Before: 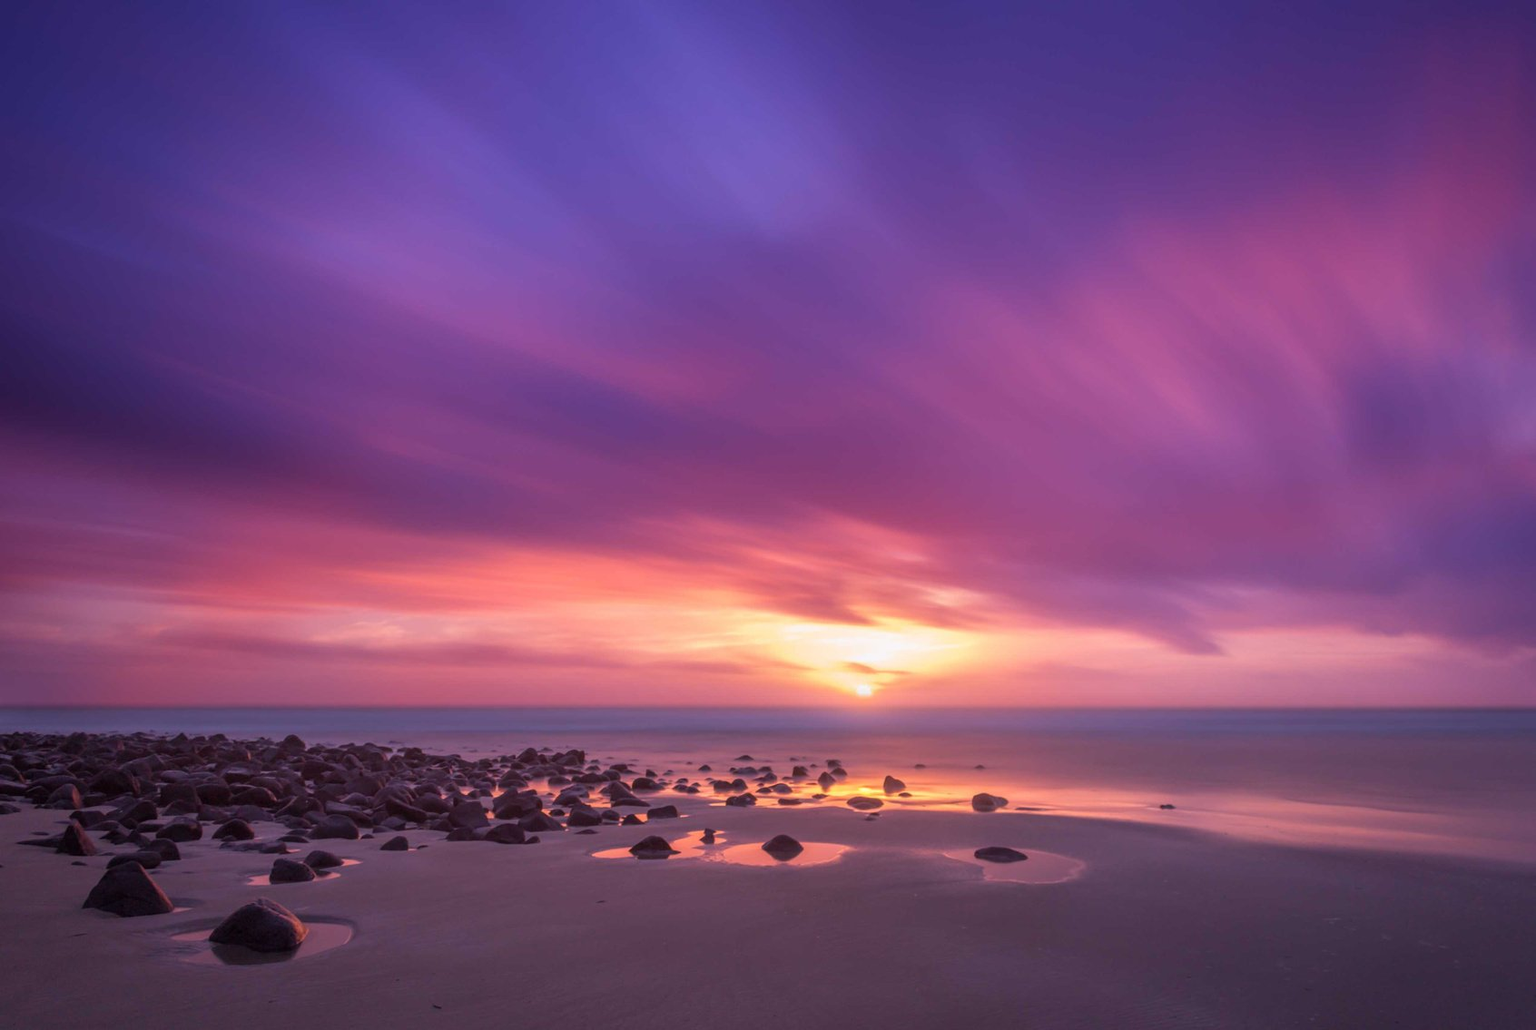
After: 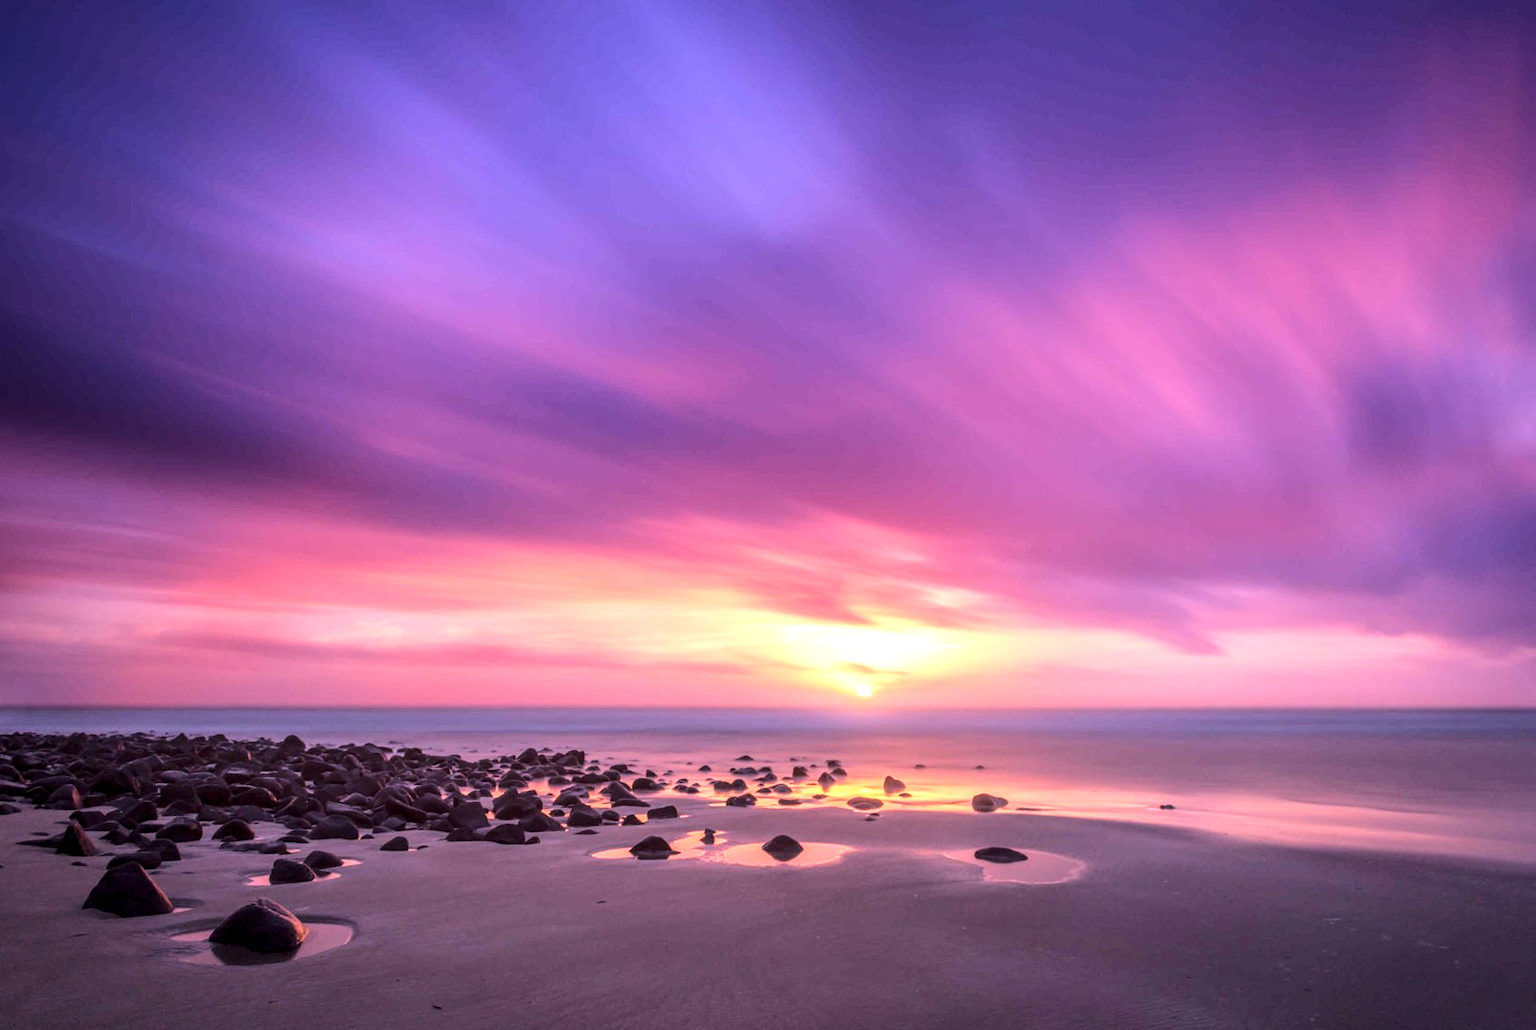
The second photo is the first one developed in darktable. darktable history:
local contrast: detail 130%
base curve: curves: ch0 [(0, 0) (0.028, 0.03) (0.121, 0.232) (0.46, 0.748) (0.859, 0.968) (1, 1)]
